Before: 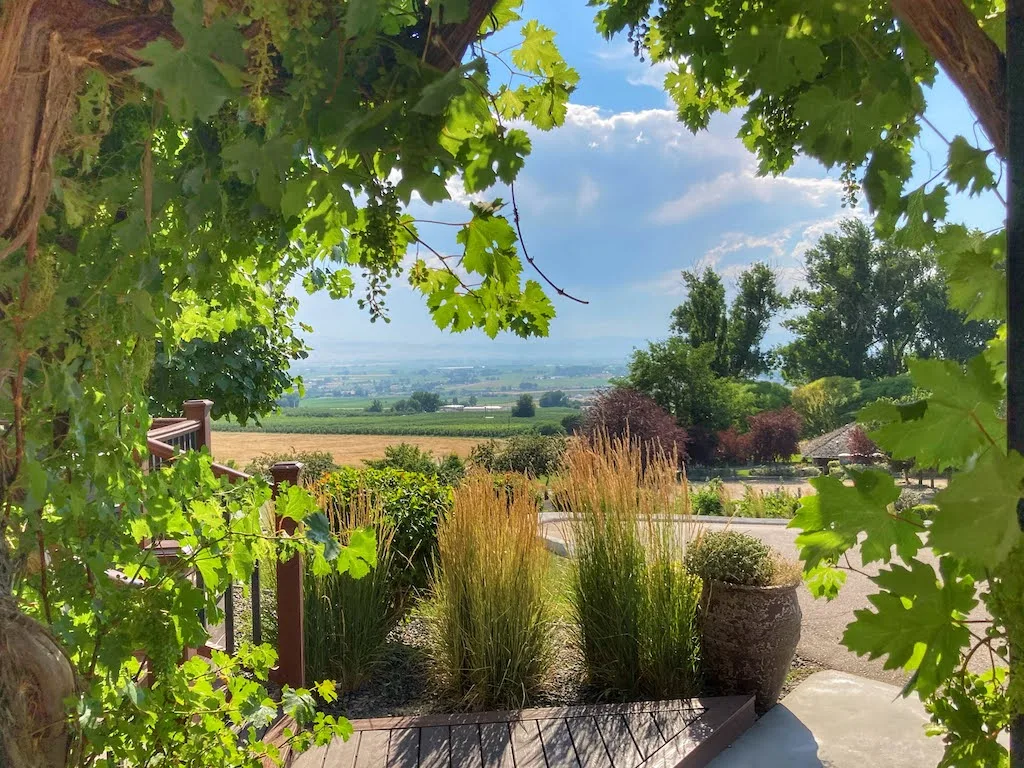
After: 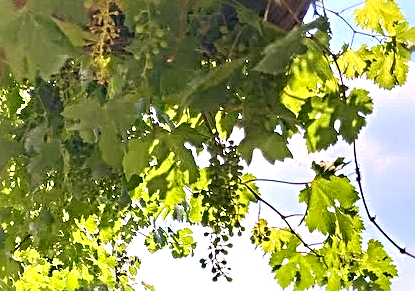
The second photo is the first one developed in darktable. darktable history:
color correction: highlights a* 12.23, highlights b* 5.41
exposure: exposure 0.781 EV, compensate highlight preservation false
crop: left 15.452%, top 5.459%, right 43.956%, bottom 56.62%
sharpen: radius 3.69, amount 0.928
